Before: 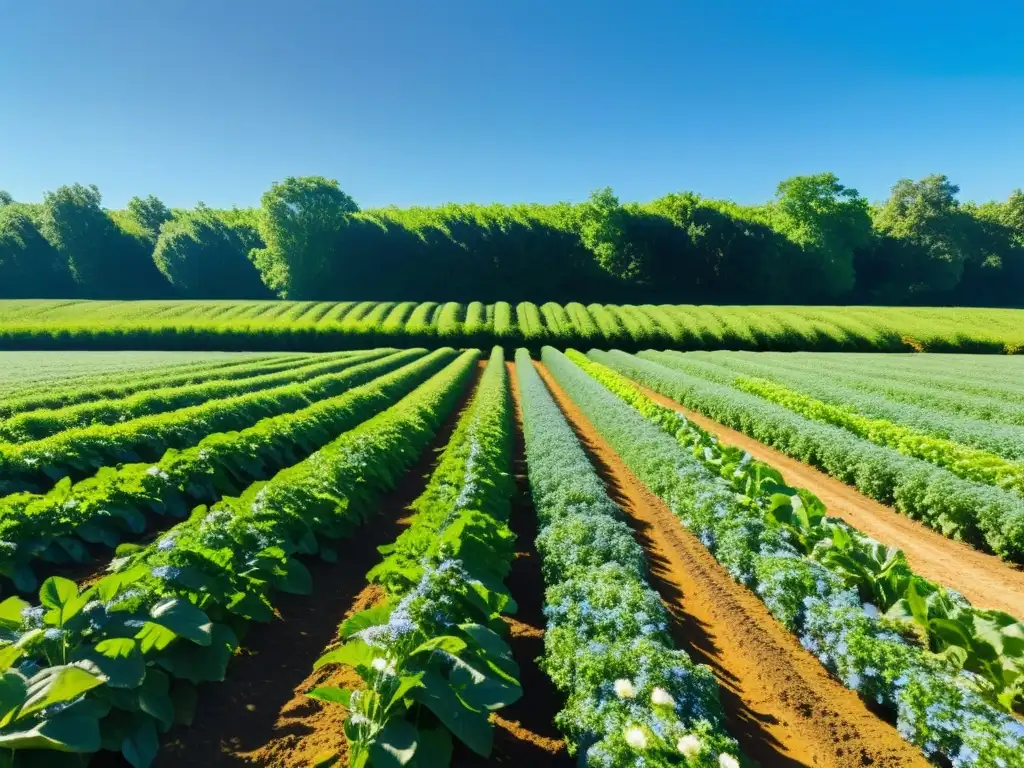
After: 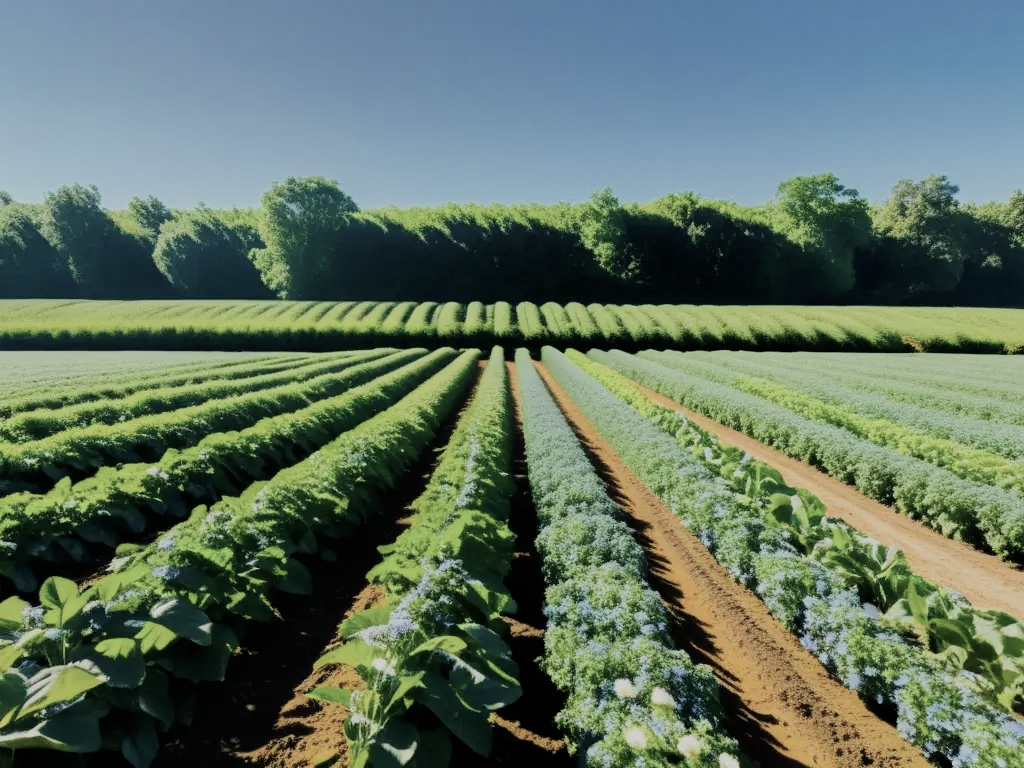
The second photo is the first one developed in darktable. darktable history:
contrast brightness saturation: contrast 0.1, saturation -0.369
filmic rgb: black relative exposure -6.95 EV, white relative exposure 5.68 EV, hardness 2.85
